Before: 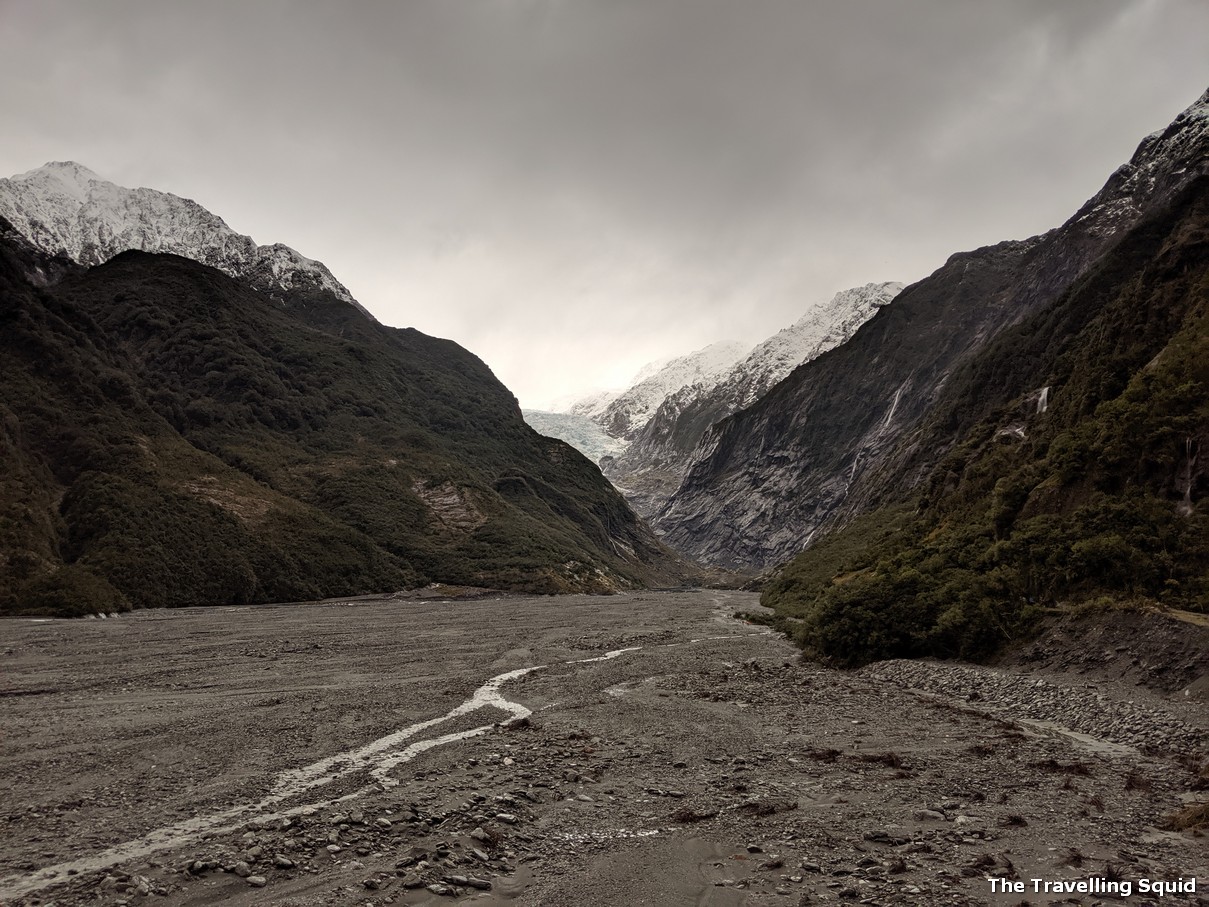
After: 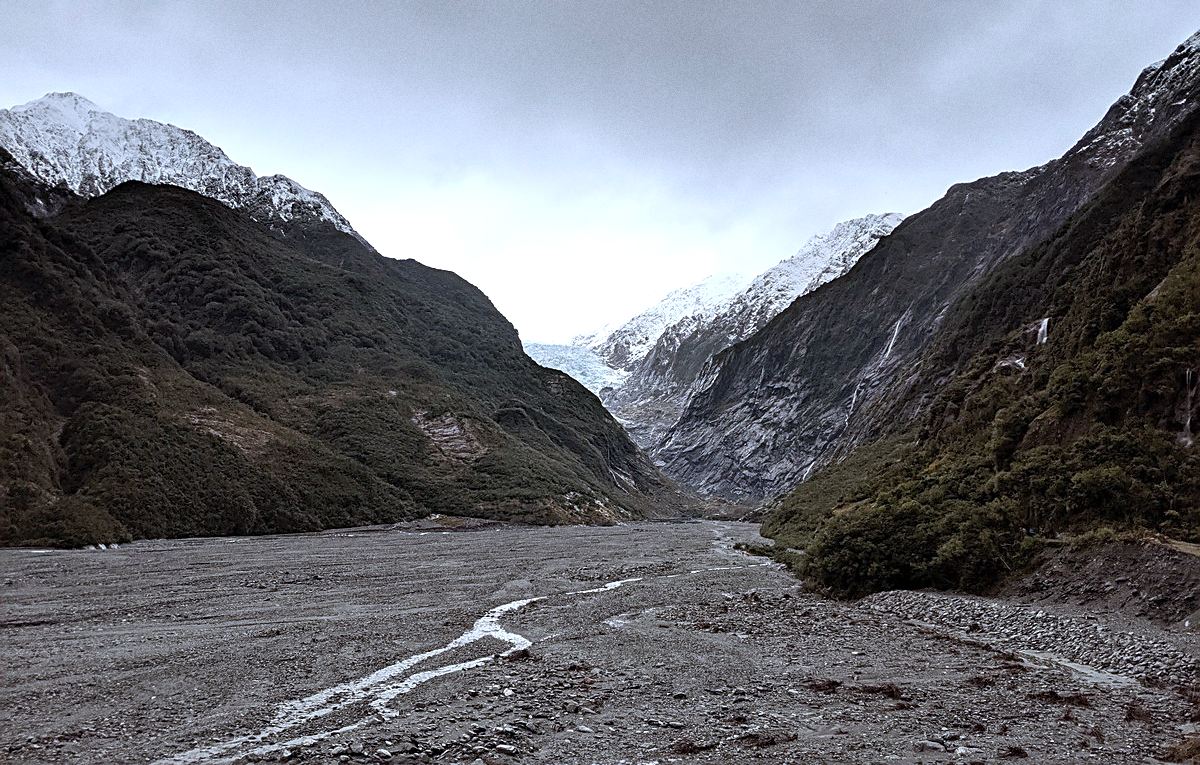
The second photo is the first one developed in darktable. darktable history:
white balance: red 0.98, blue 1.034
crop: top 7.625%, bottom 8.027%
grain: coarseness 0.09 ISO
exposure: exposure 0.574 EV, compensate highlight preservation false
sharpen: on, module defaults
color correction: highlights a* -2.24, highlights b* -18.1
